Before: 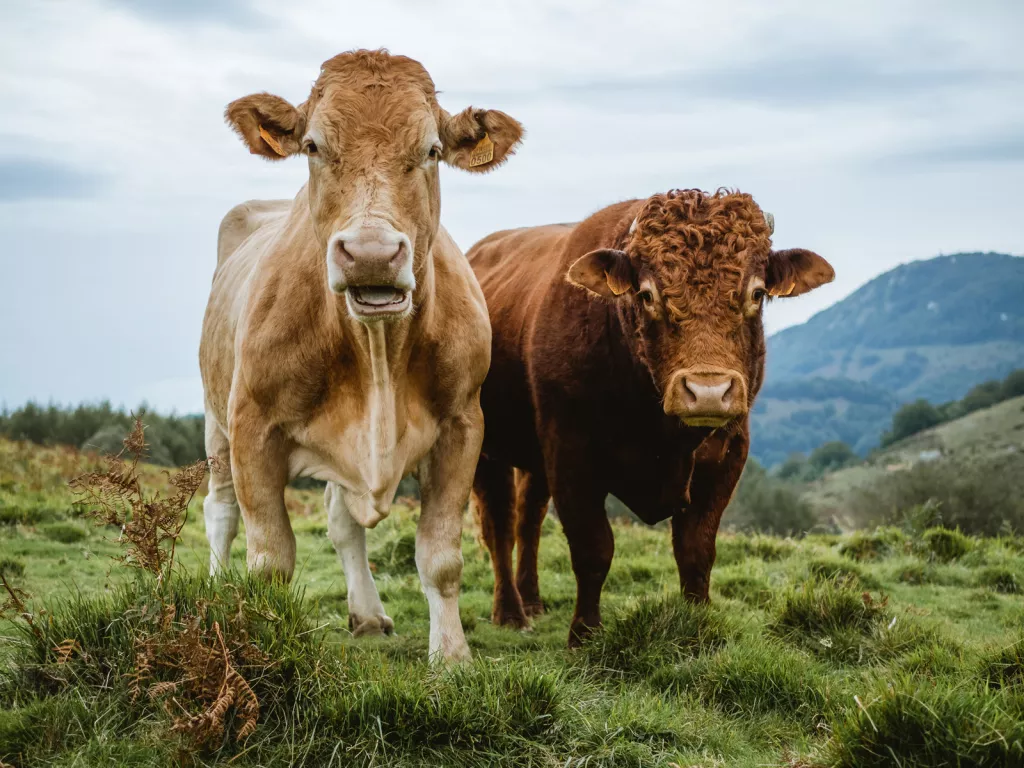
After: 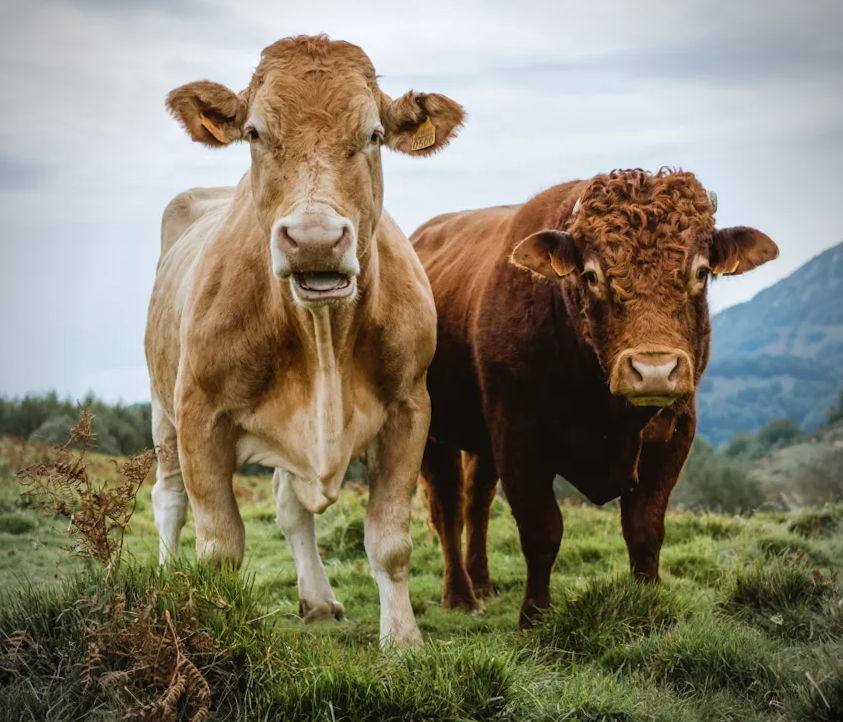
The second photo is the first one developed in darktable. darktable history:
crop and rotate: angle 1.05°, left 4.267%, top 1.077%, right 11.326%, bottom 2.622%
vignetting: fall-off radius 46.22%
tone equalizer: mask exposure compensation -0.493 EV
